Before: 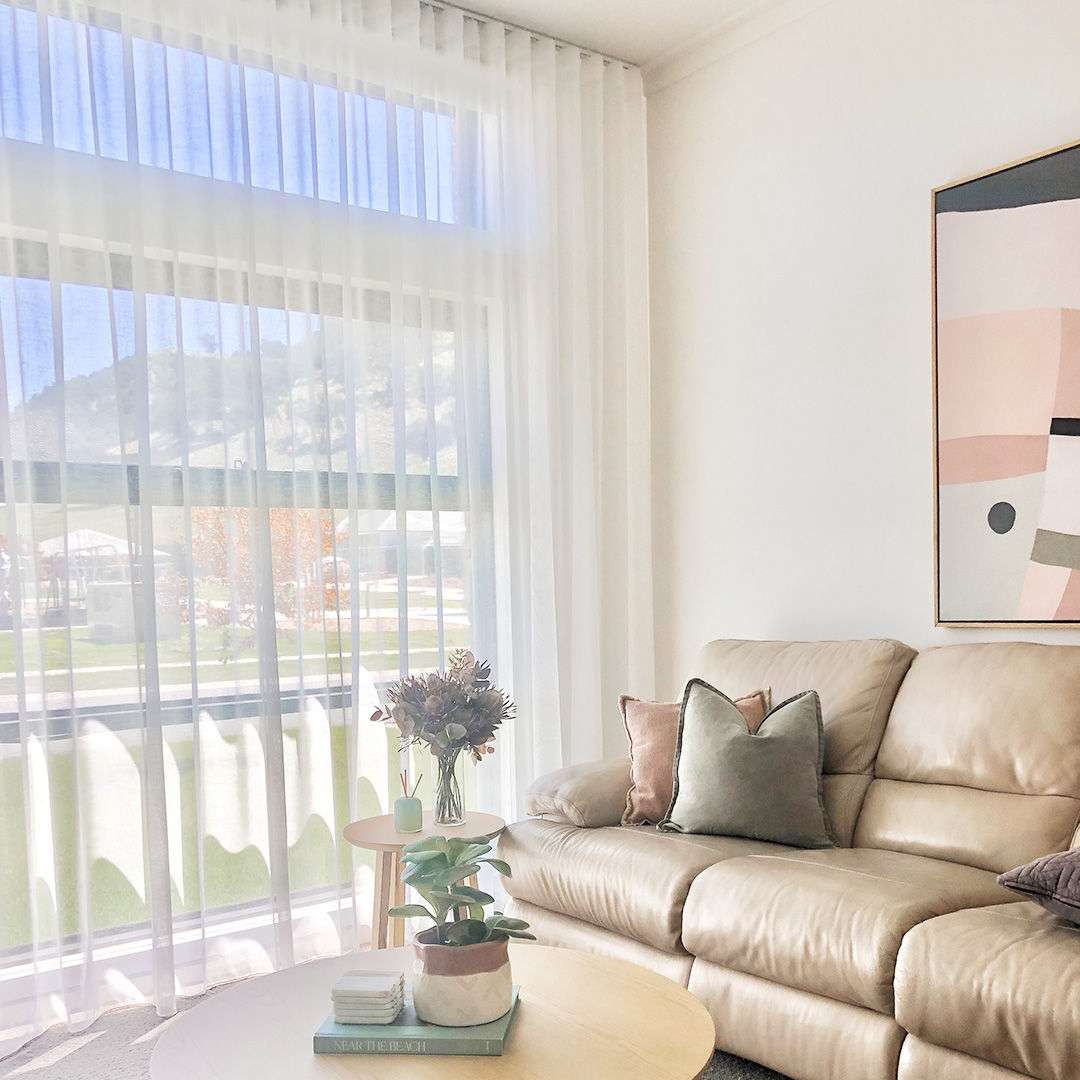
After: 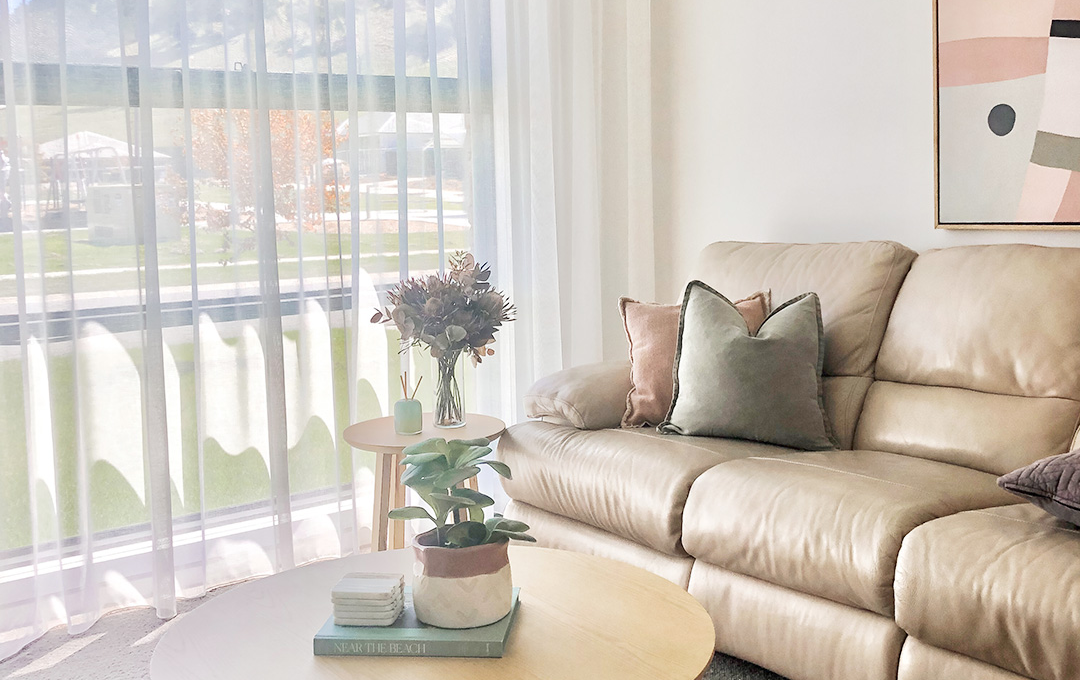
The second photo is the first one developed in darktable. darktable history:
crop and rotate: top 36.982%
